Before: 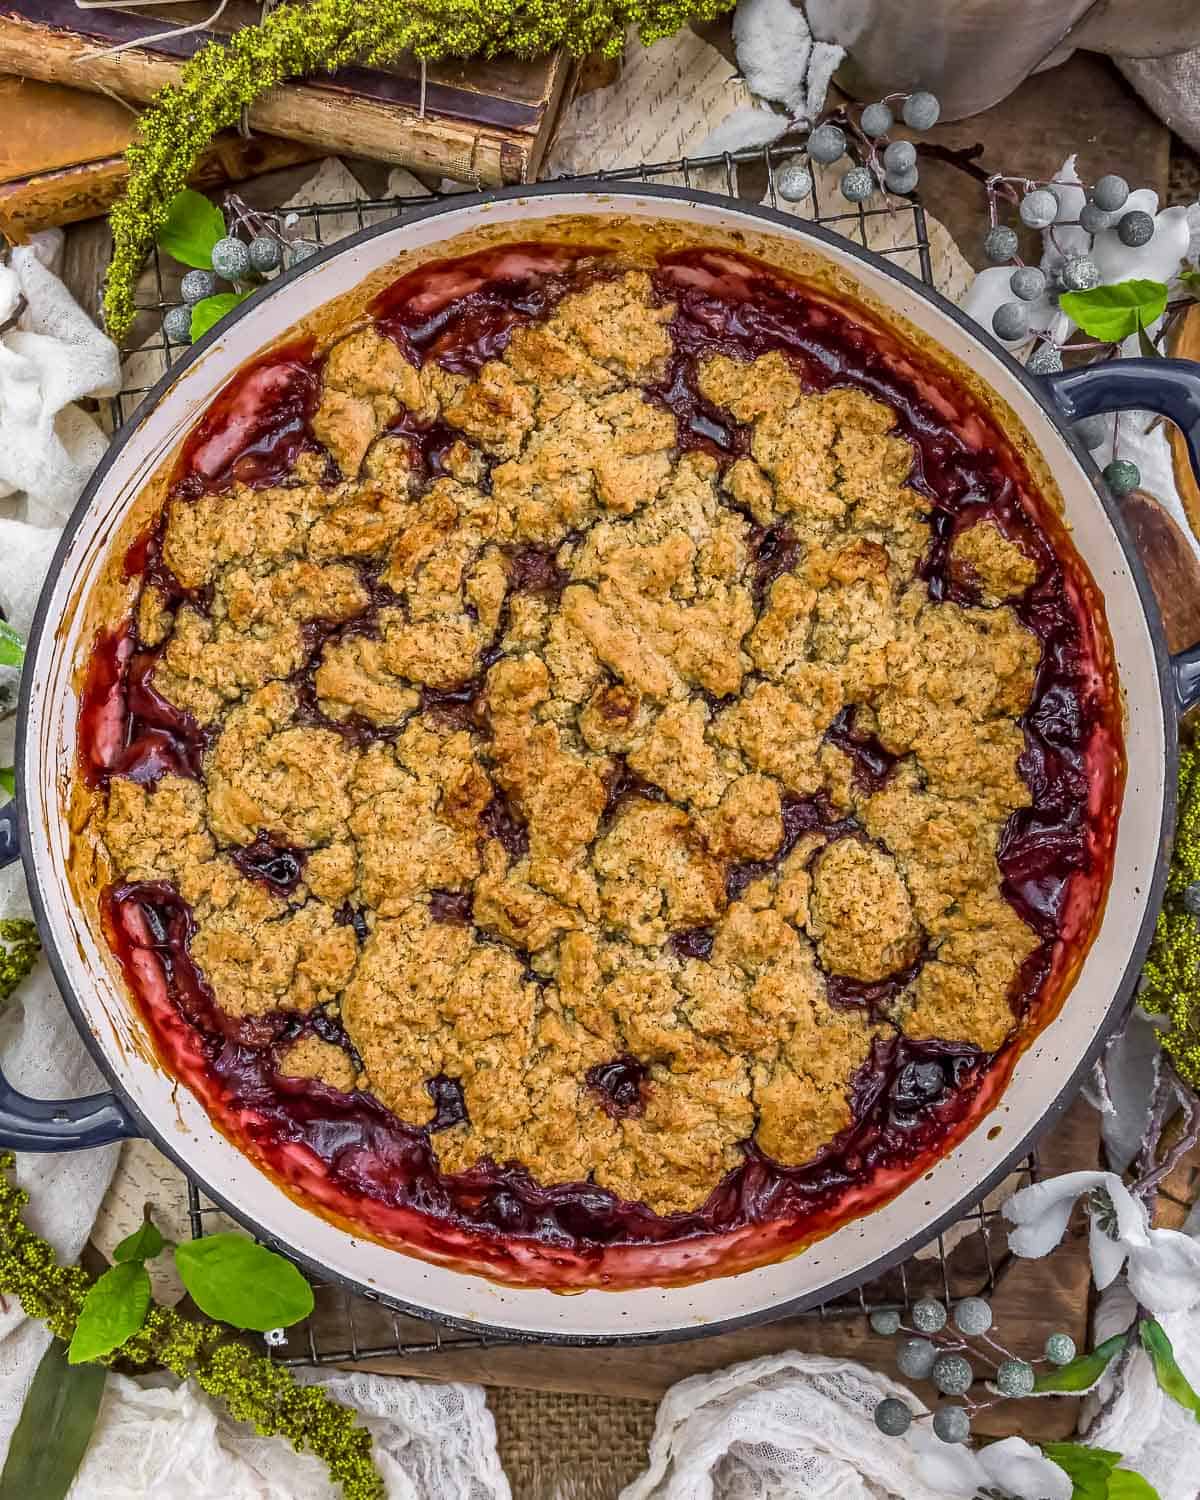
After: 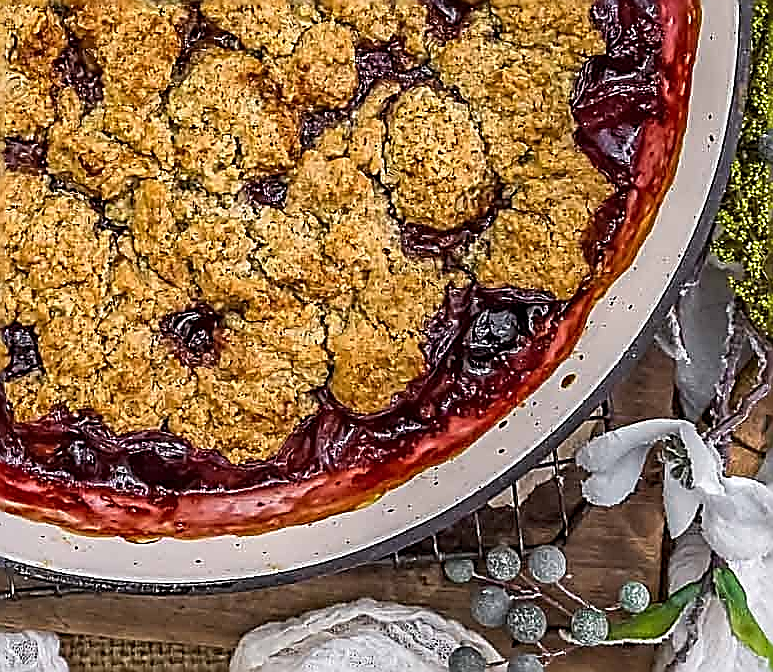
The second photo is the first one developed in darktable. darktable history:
sharpen: amount 1.861
crop and rotate: left 35.509%, top 50.238%, bottom 4.934%
